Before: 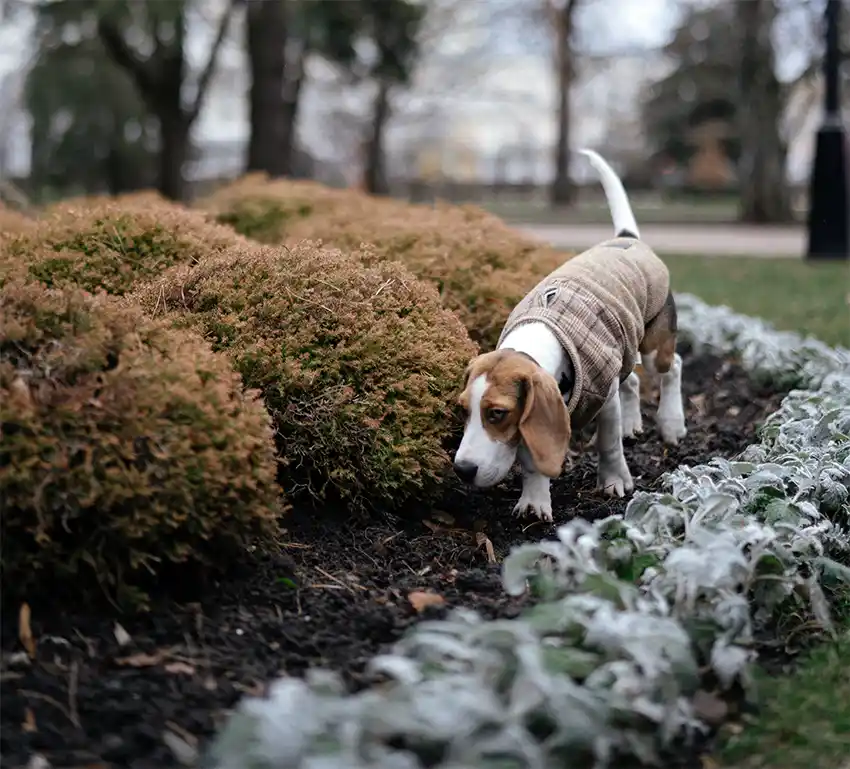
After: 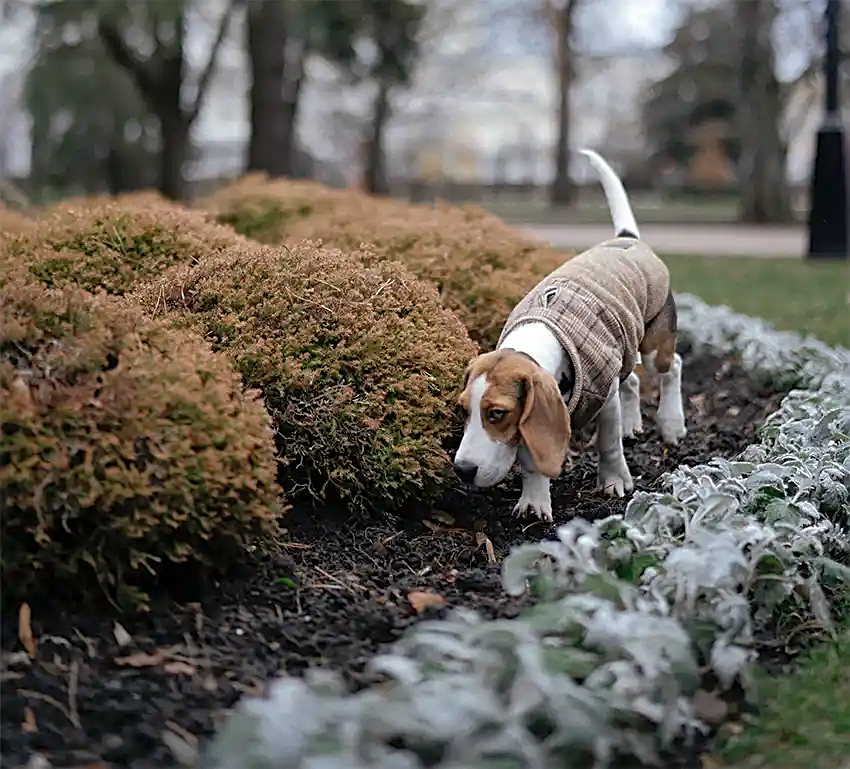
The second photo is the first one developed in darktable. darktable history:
sharpen: amount 0.6
shadows and highlights: on, module defaults
